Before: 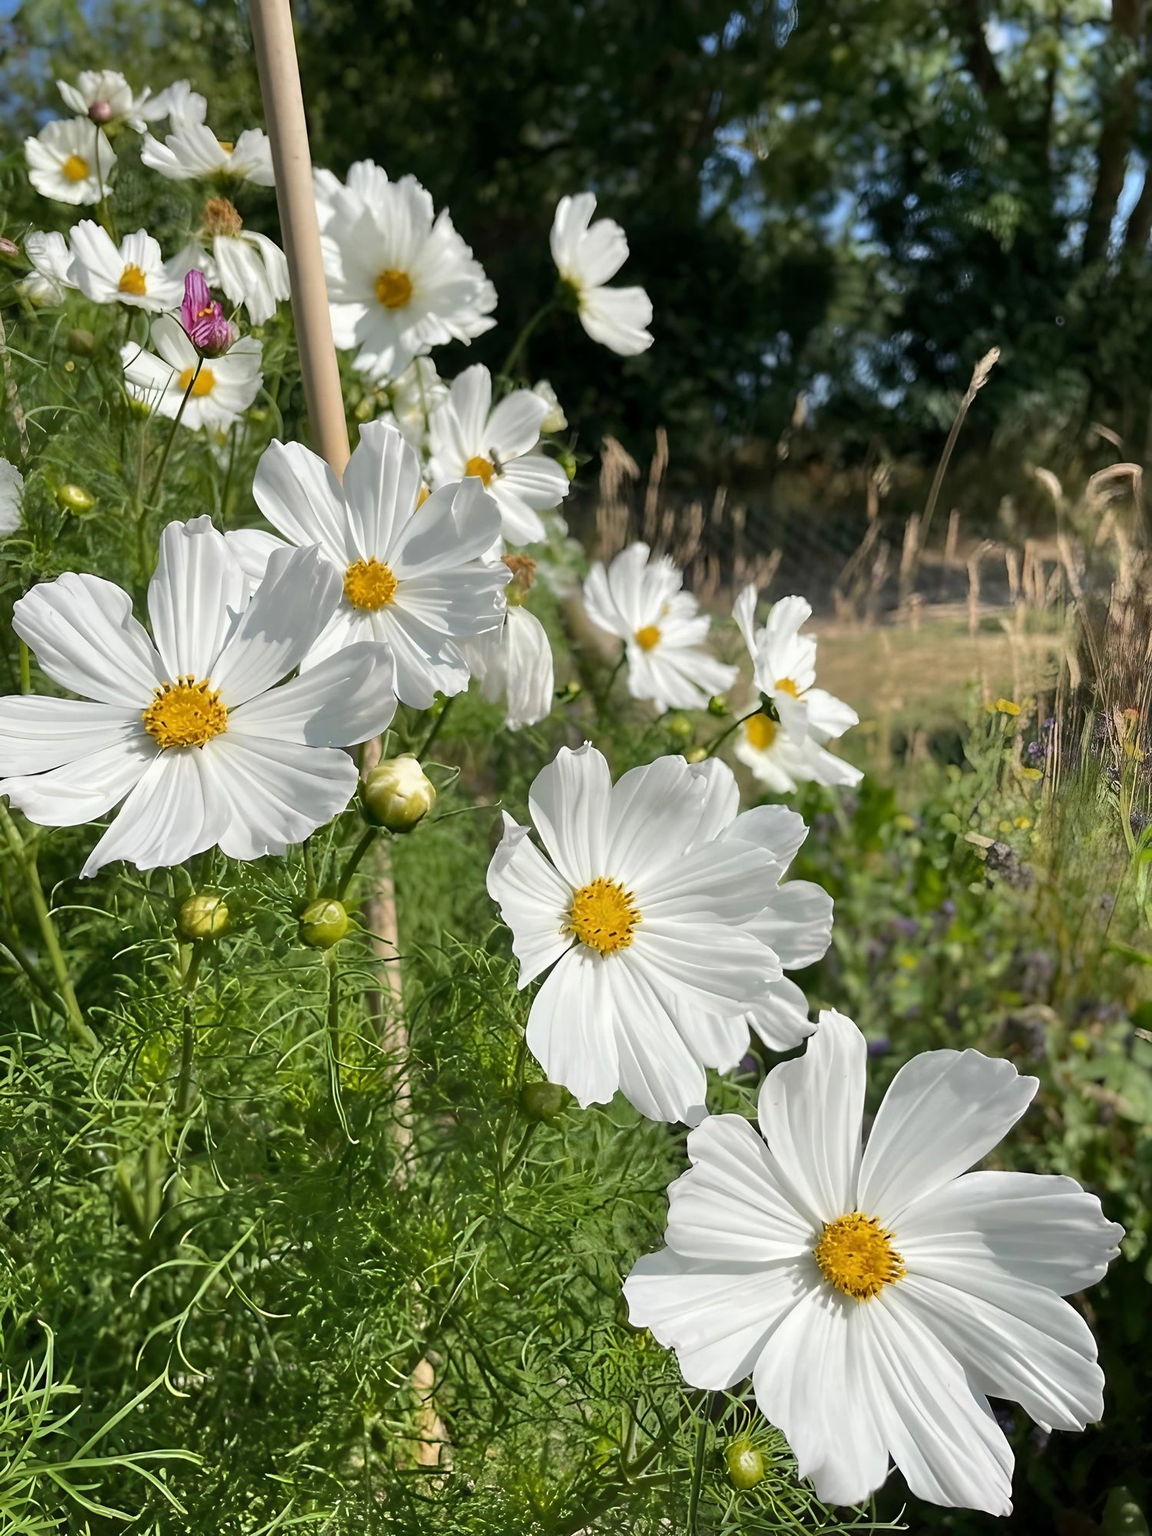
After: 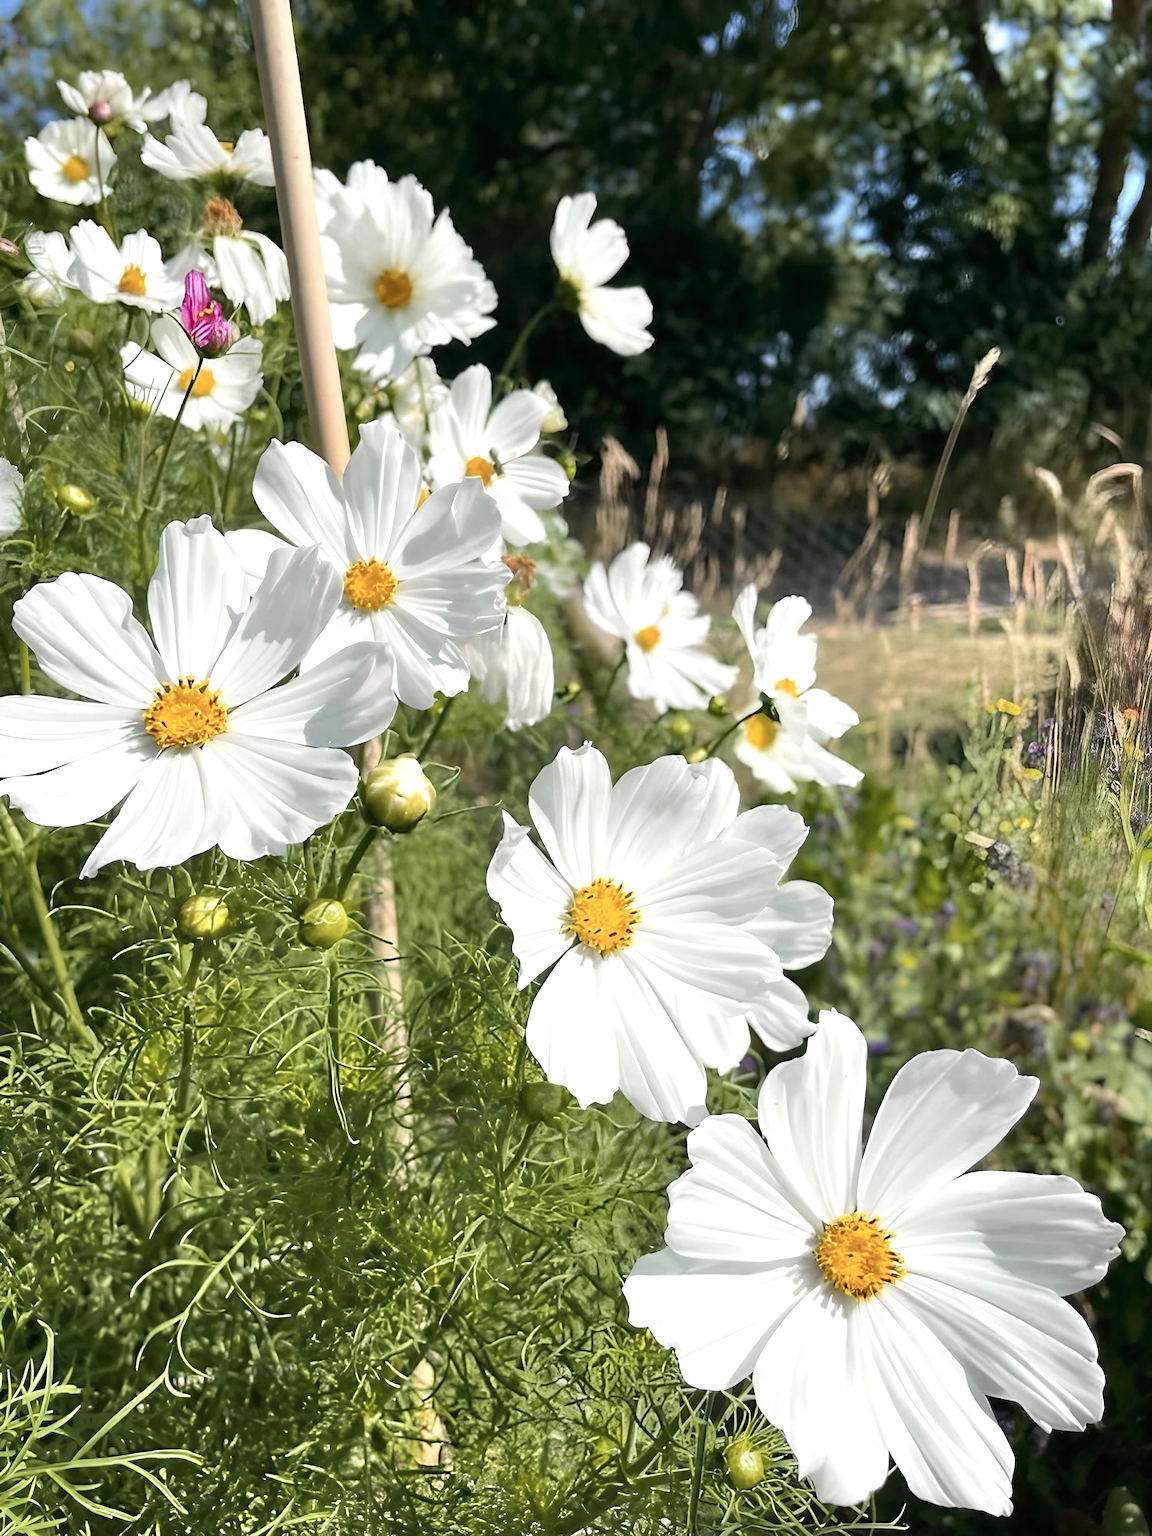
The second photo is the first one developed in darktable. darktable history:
exposure: exposure 0.496 EV, compensate highlight preservation false
tone curve: curves: ch0 [(0, 0.012) (0.056, 0.046) (0.218, 0.213) (0.606, 0.62) (0.82, 0.846) (1, 1)]; ch1 [(0, 0) (0.226, 0.261) (0.403, 0.437) (0.469, 0.472) (0.495, 0.499) (0.508, 0.503) (0.545, 0.555) (0.59, 0.598) (0.686, 0.728) (1, 1)]; ch2 [(0, 0) (0.269, 0.299) (0.459, 0.45) (0.498, 0.499) (0.523, 0.512) (0.568, 0.558) (0.634, 0.617) (0.698, 0.677) (0.806, 0.769) (1, 1)], color space Lab, independent channels, preserve colors none
